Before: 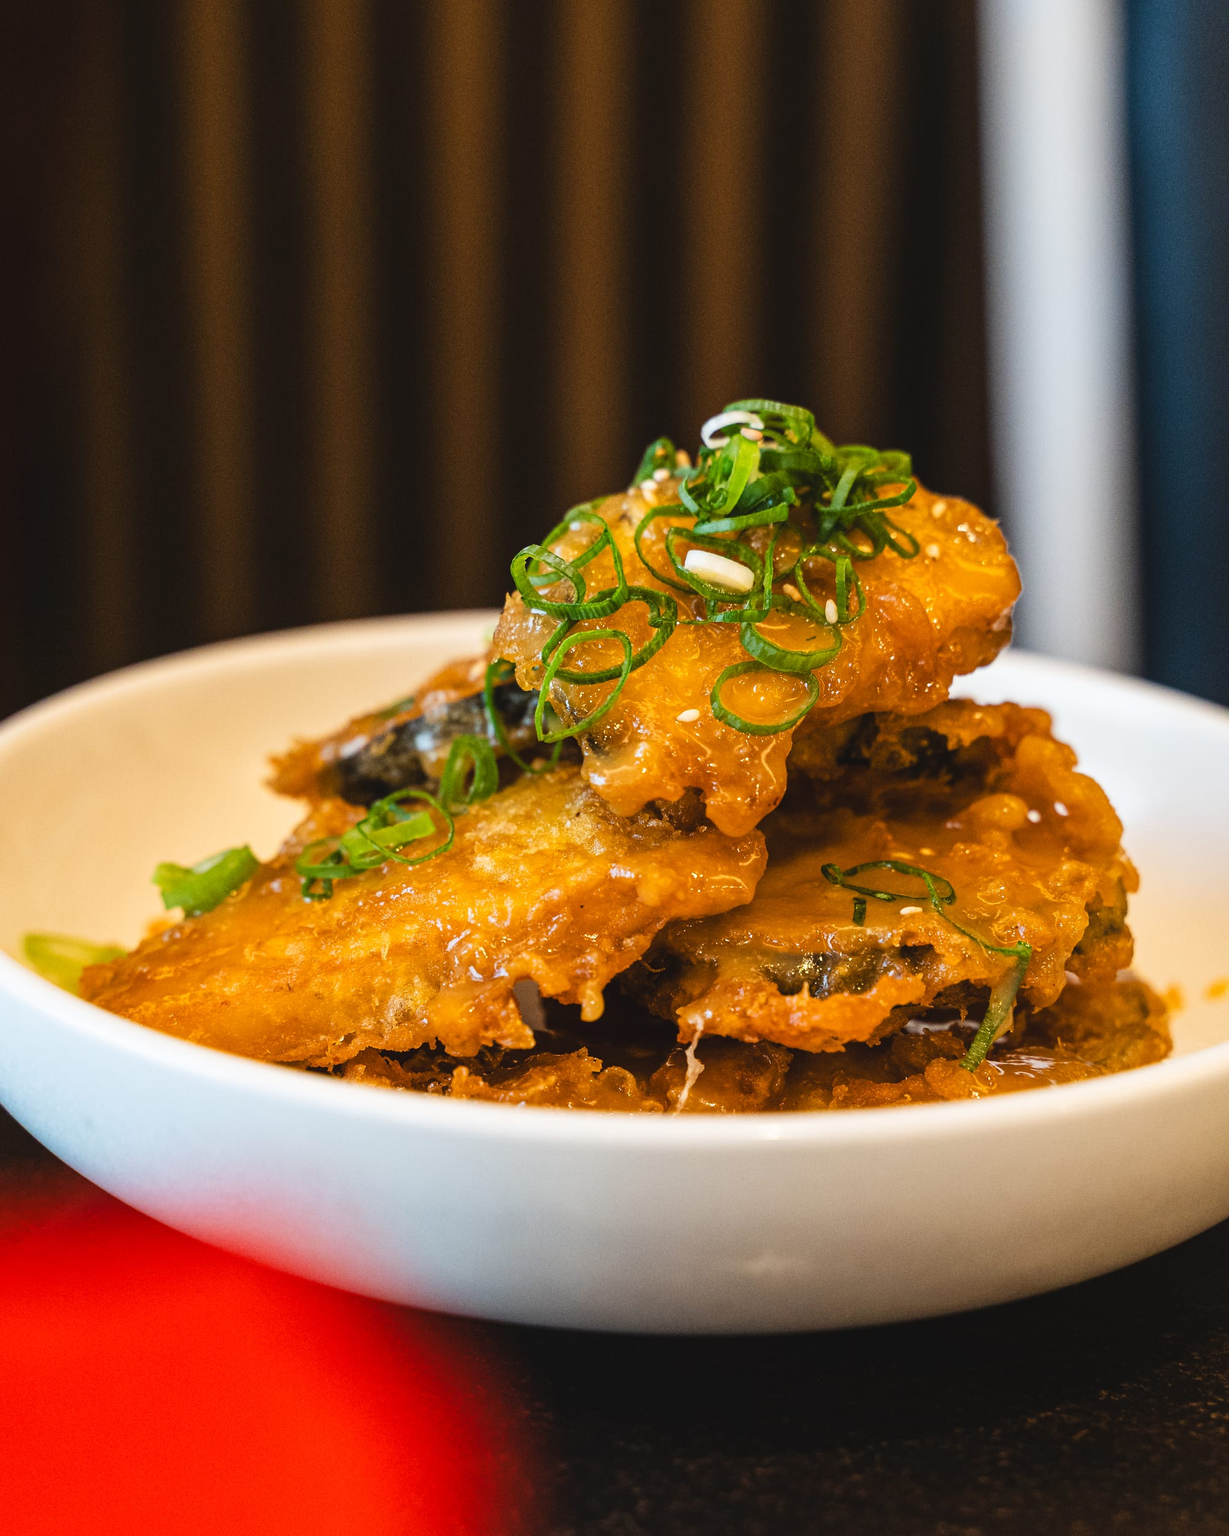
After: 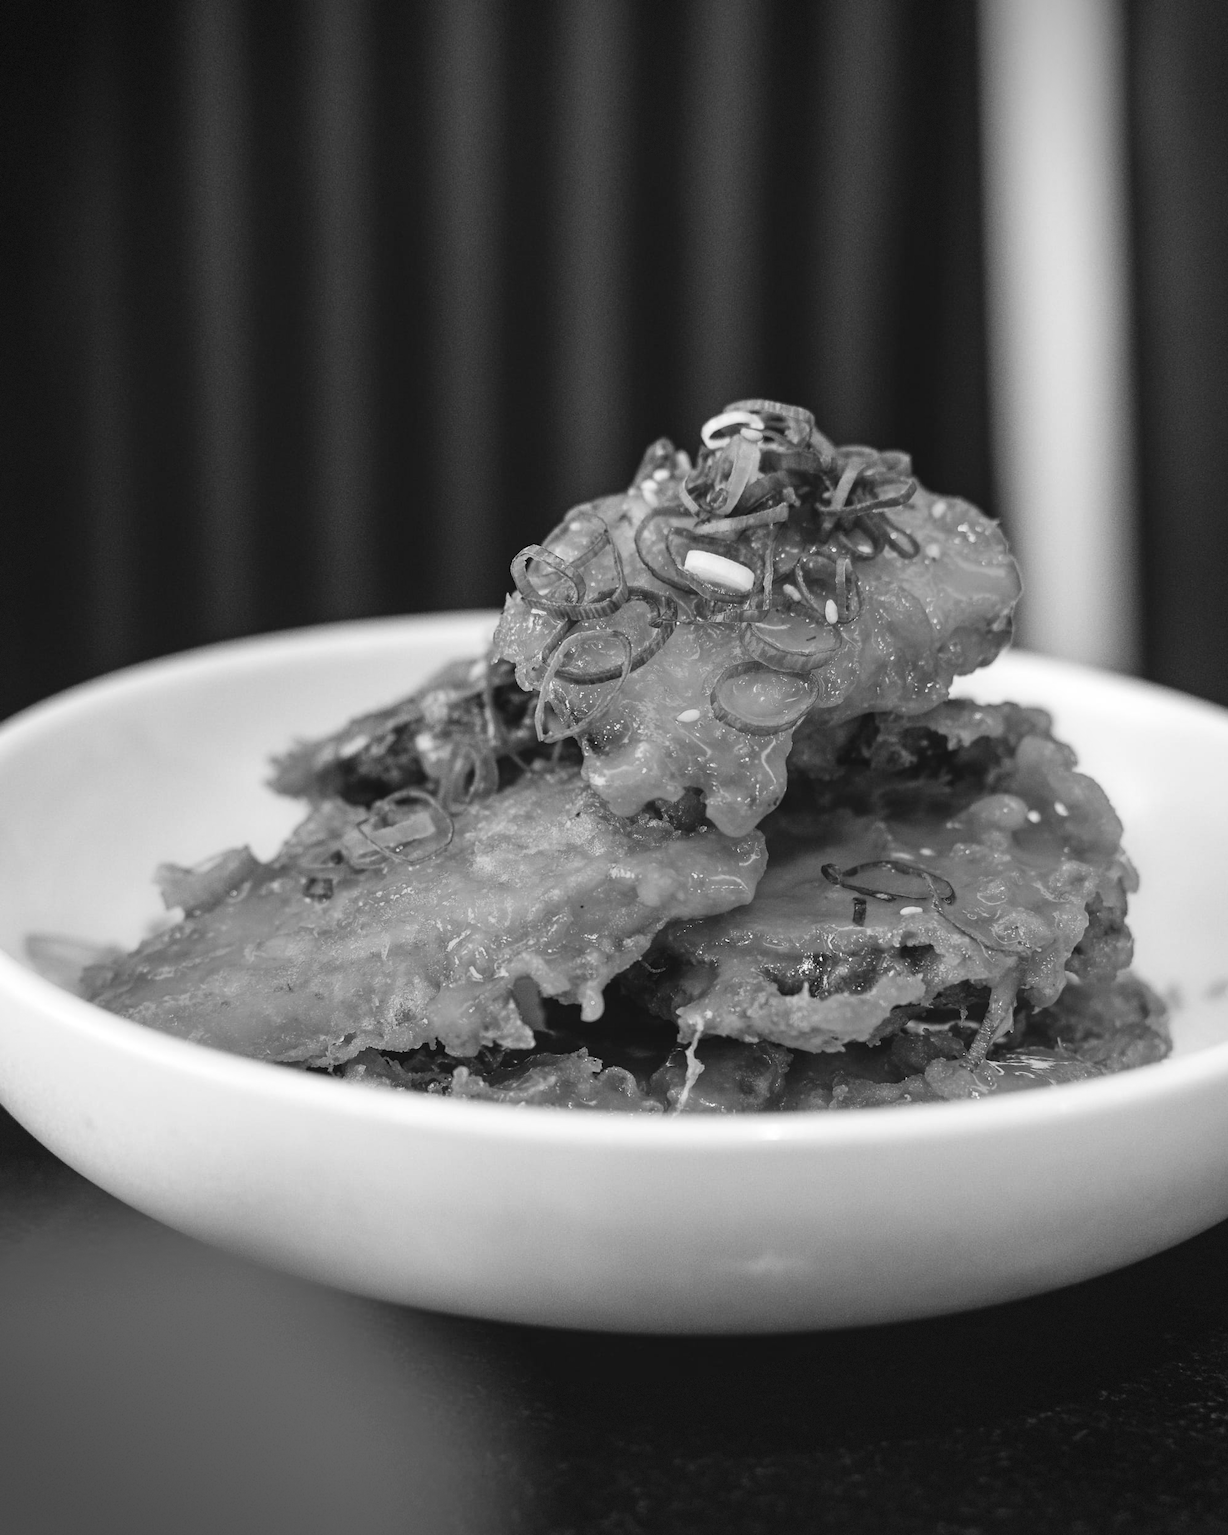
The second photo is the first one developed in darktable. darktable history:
exposure: black level correction -0.001, exposure 0.08 EV, compensate highlight preservation false
monochrome: size 1
vignetting: dithering 8-bit output, unbound false
